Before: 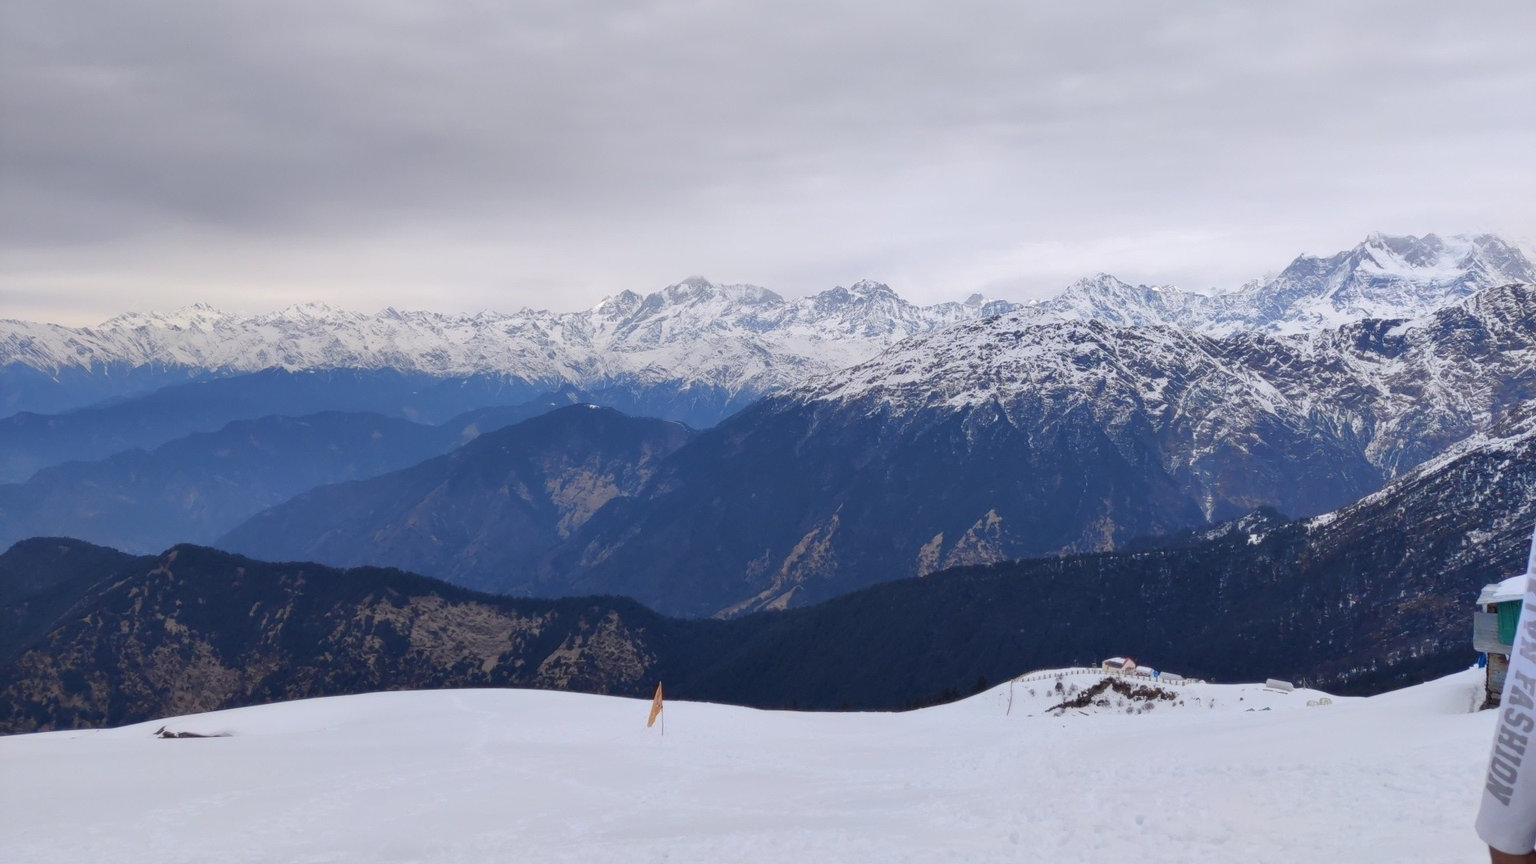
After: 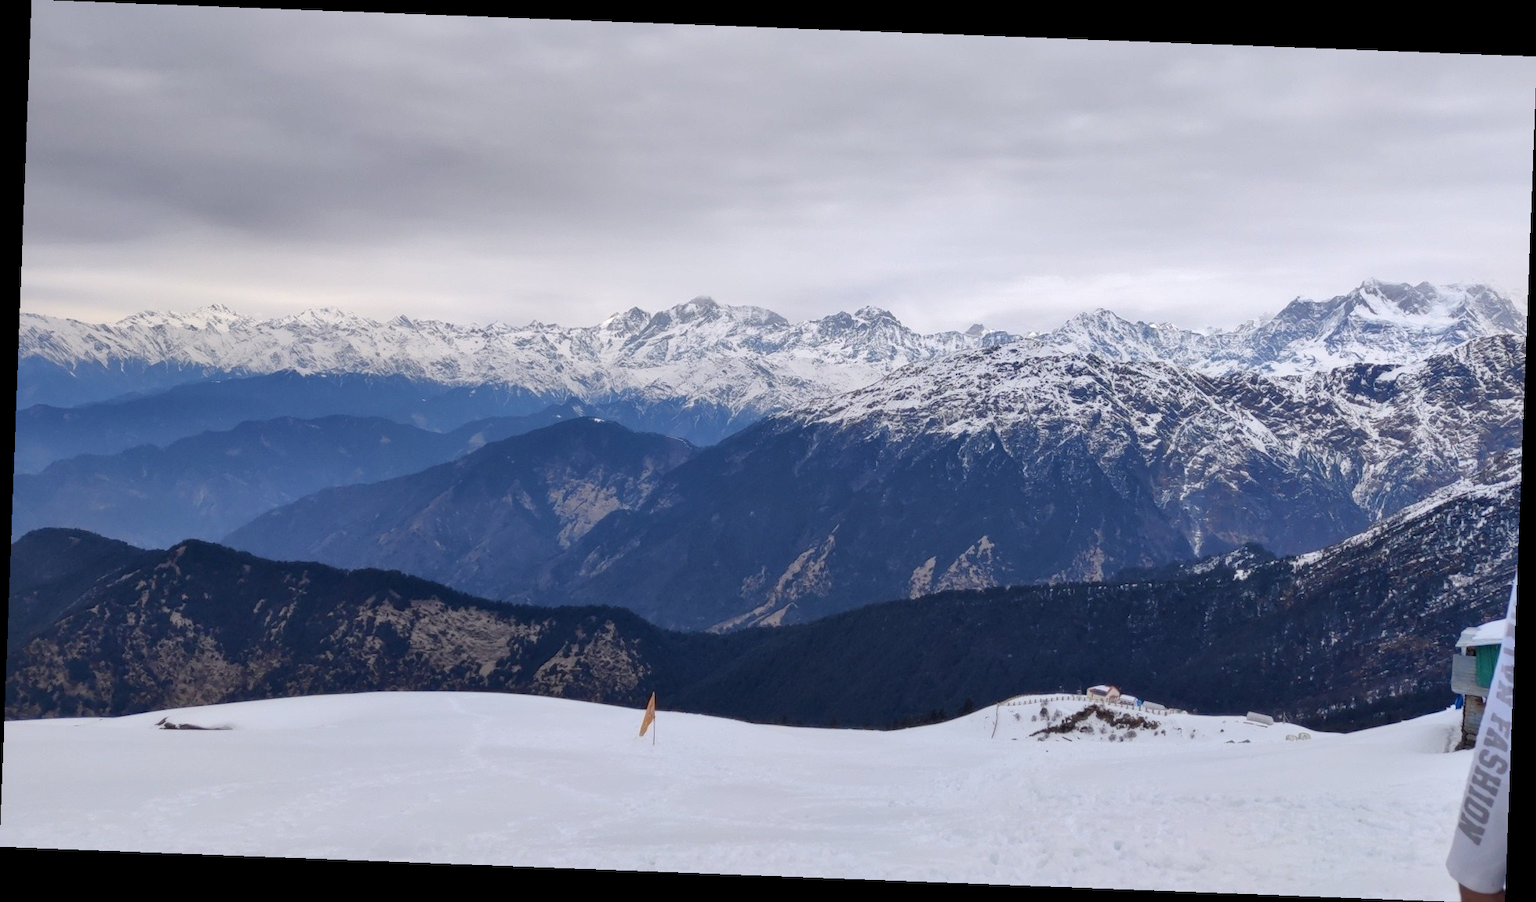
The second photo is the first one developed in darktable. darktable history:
rotate and perspective: rotation 2.17°, automatic cropping off
local contrast: mode bilateral grid, contrast 20, coarseness 50, detail 150%, midtone range 0.2
